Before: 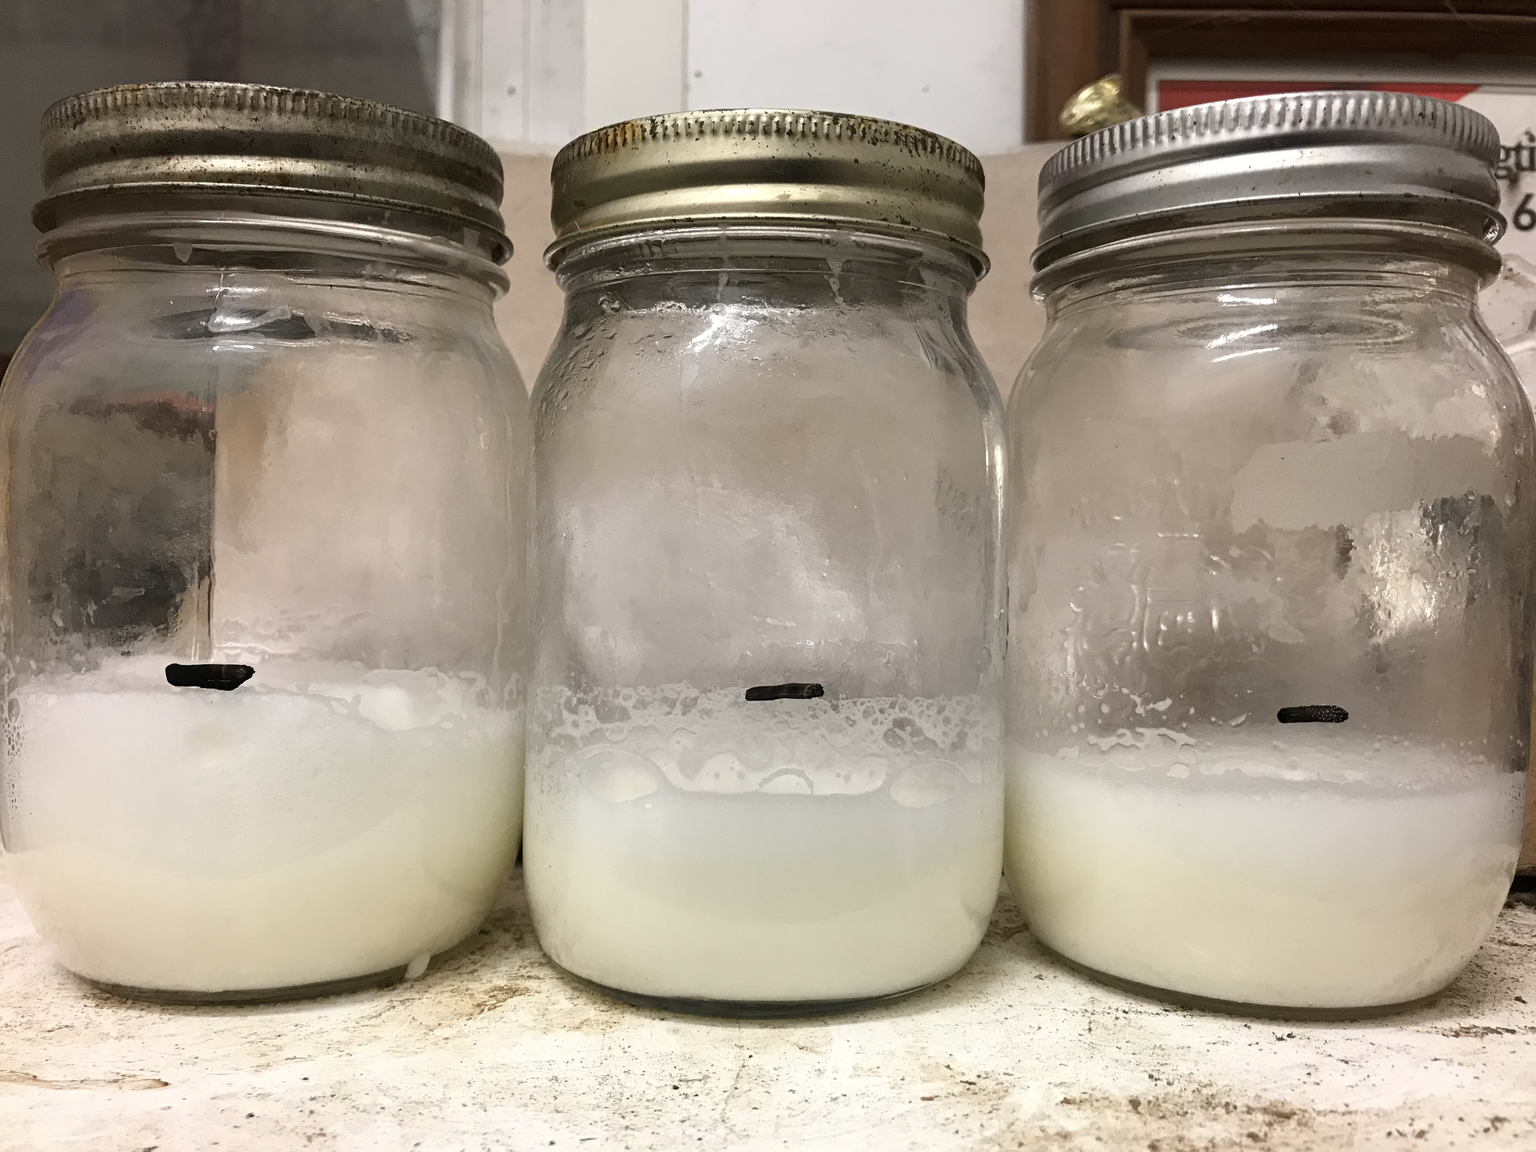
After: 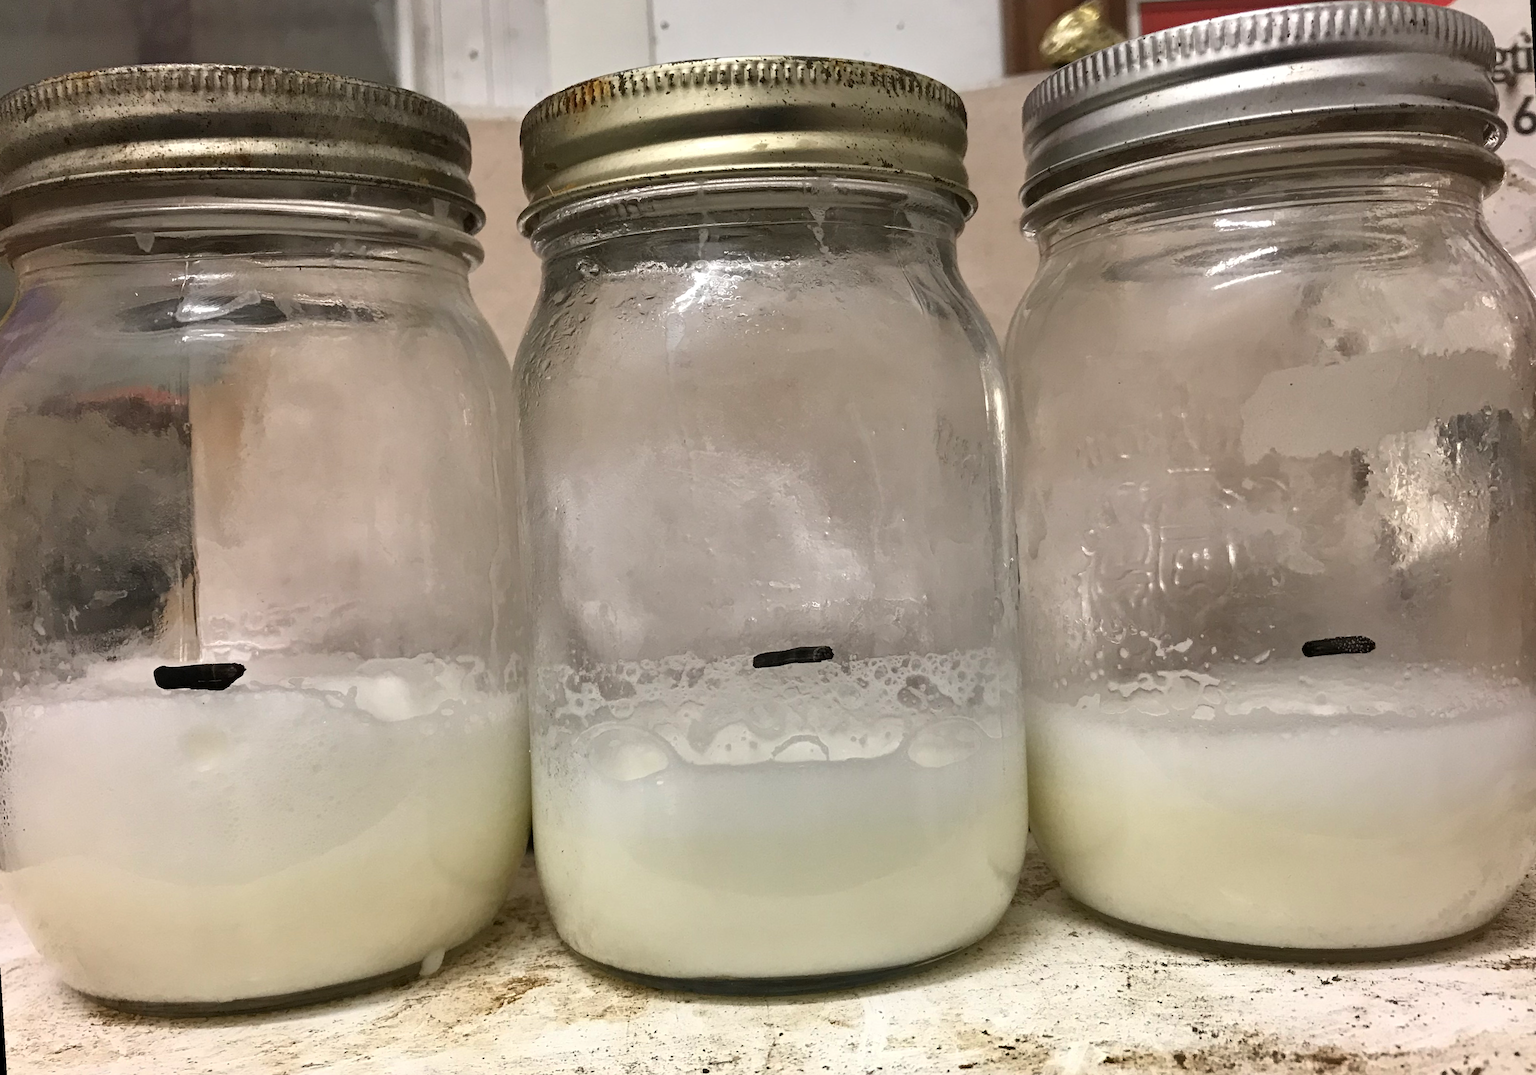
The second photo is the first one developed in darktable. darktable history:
tone equalizer: on, module defaults
shadows and highlights: white point adjustment 0.05, highlights color adjustment 55.9%, soften with gaussian
white balance: emerald 1
rotate and perspective: rotation -3.52°, crop left 0.036, crop right 0.964, crop top 0.081, crop bottom 0.919
